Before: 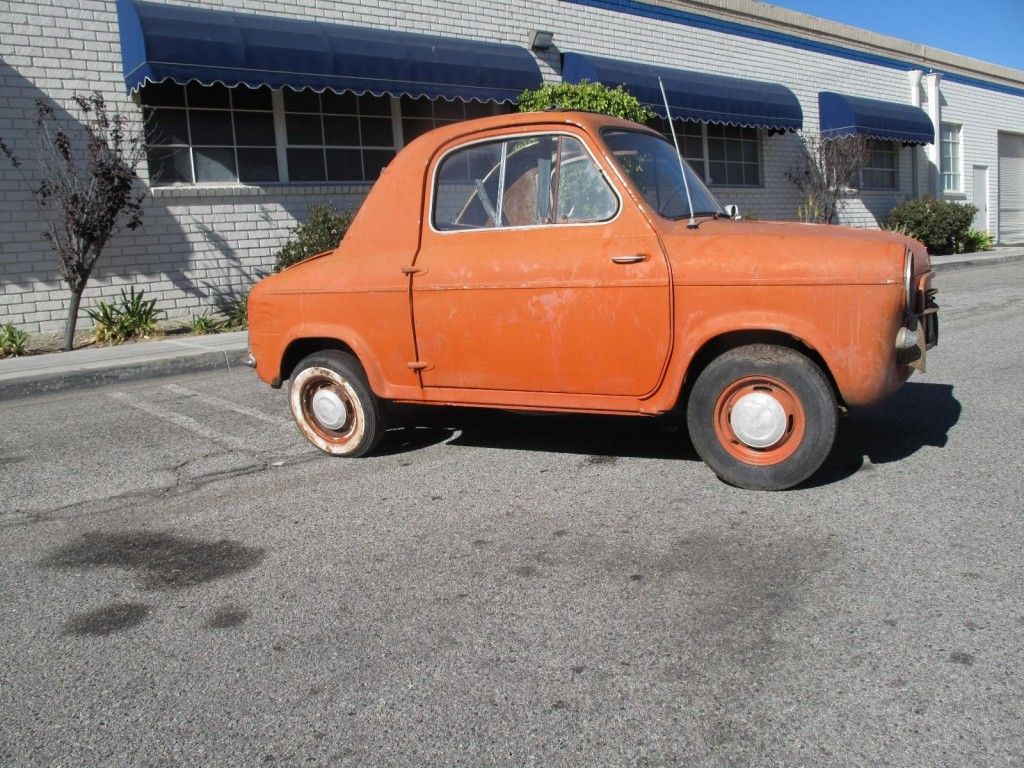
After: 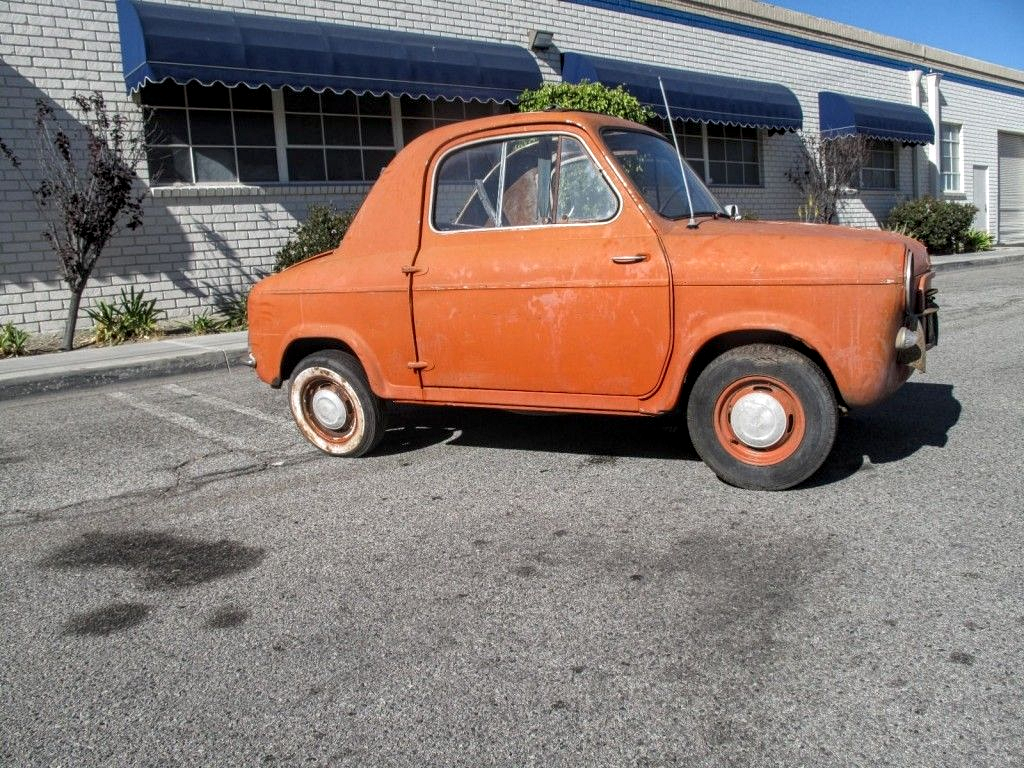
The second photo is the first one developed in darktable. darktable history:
tone equalizer: on, module defaults
local contrast: detail 130%
contrast equalizer: octaves 7, y [[0.5, 0.502, 0.506, 0.511, 0.52, 0.537], [0.5 ×6], [0.505, 0.509, 0.518, 0.534, 0.553, 0.561], [0 ×6], [0 ×6]]
